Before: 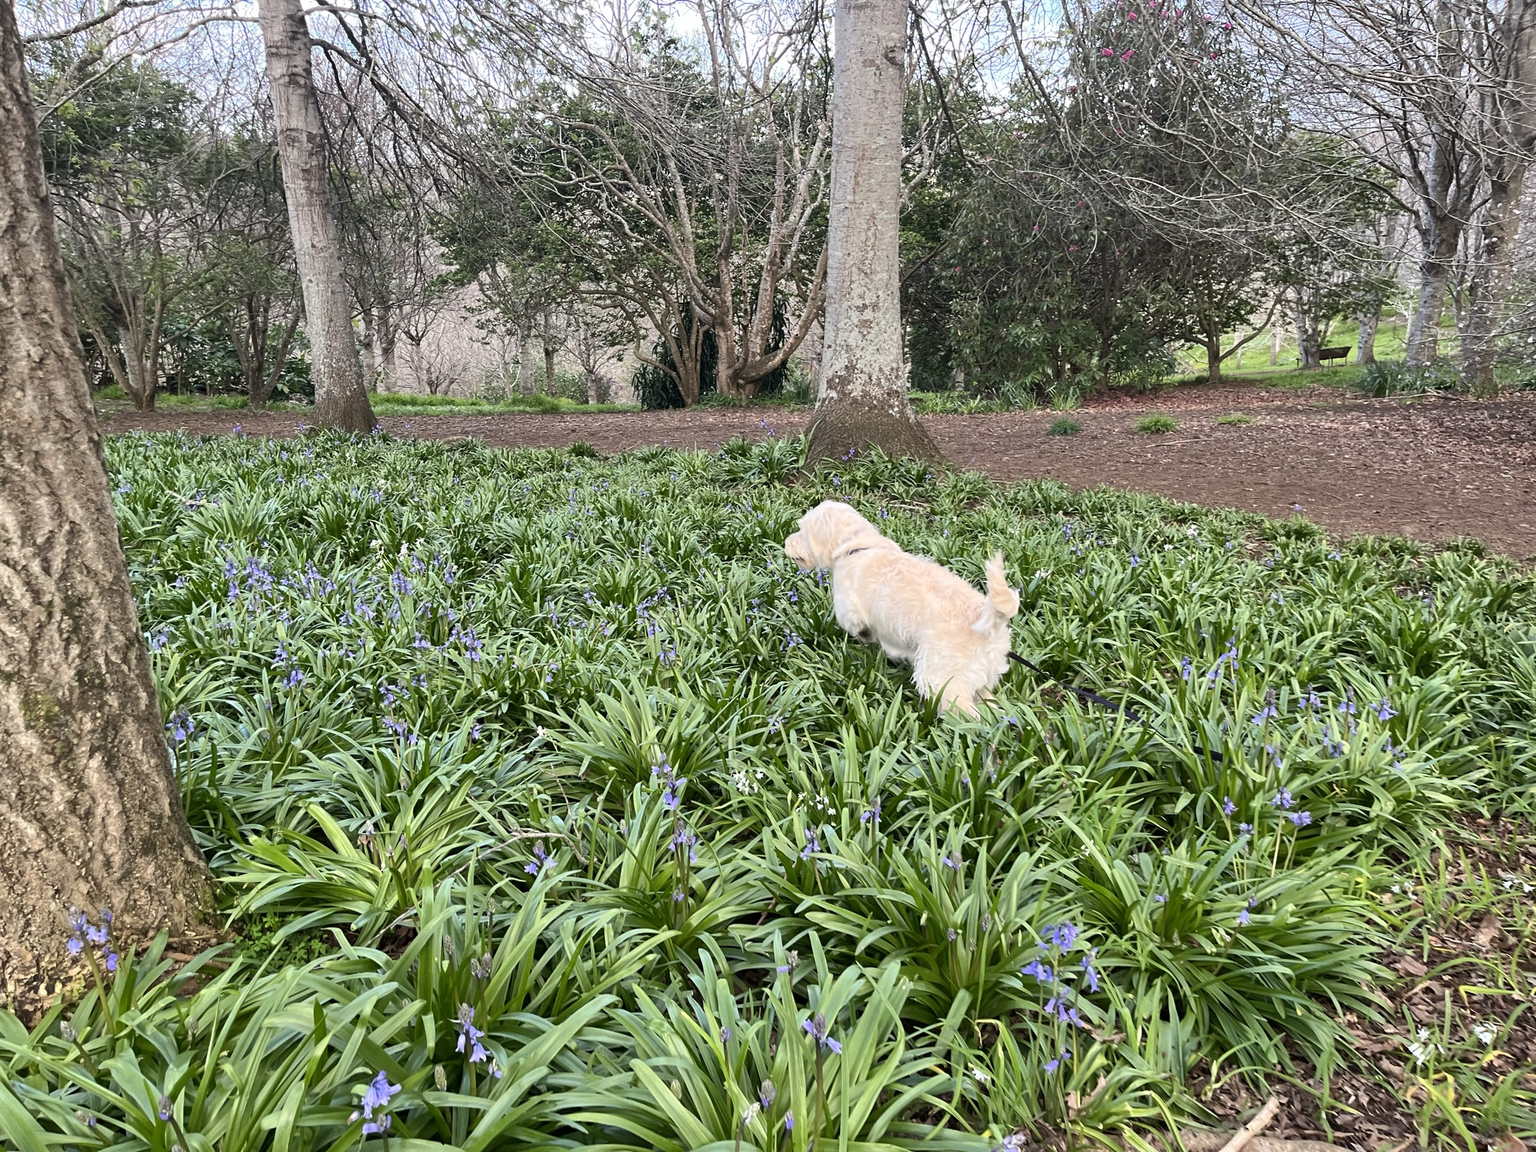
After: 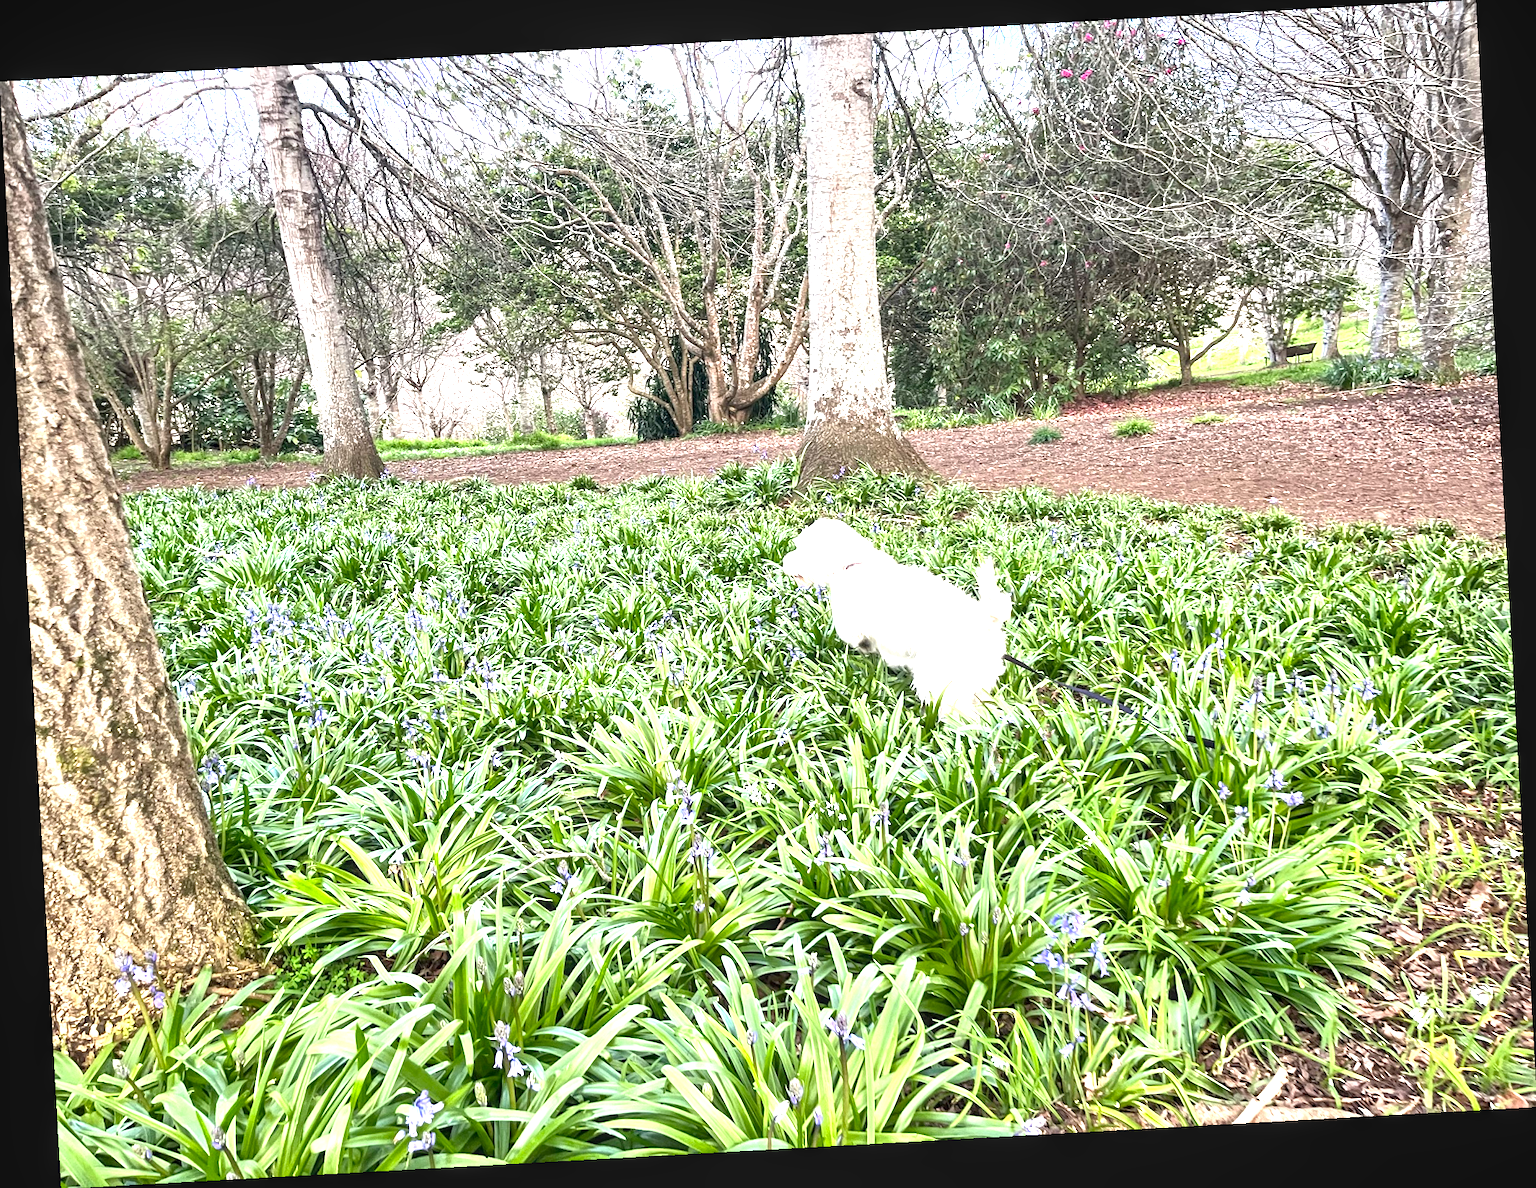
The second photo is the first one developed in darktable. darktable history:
exposure: black level correction 0, exposure 1.55 EV, compensate exposure bias true, compensate highlight preservation false
rotate and perspective: rotation -3.18°, automatic cropping off
white balance: emerald 1
local contrast: on, module defaults
